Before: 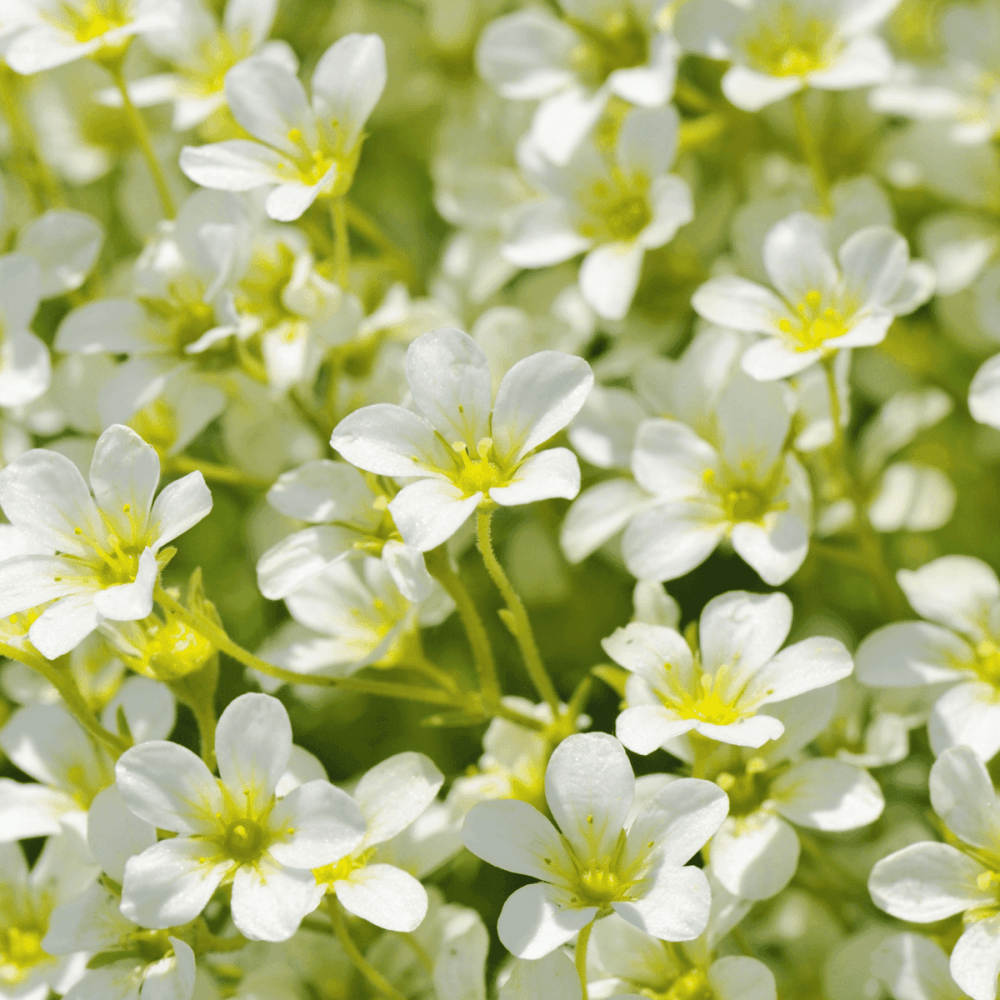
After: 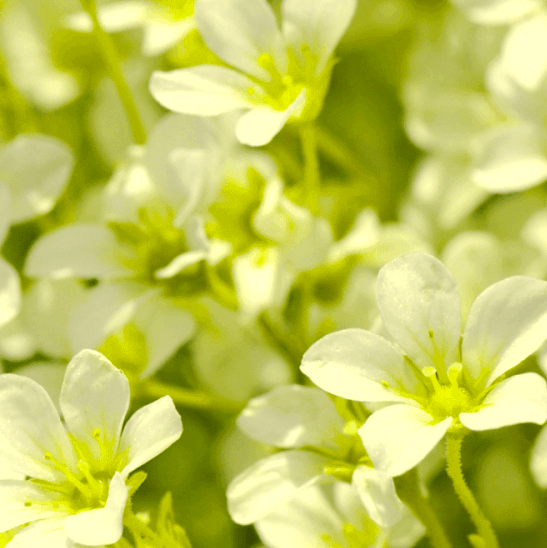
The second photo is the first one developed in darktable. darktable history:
color correction: highlights a* 15, highlights b* 31.55
color balance: mode lift, gamma, gain (sRGB), lift [0.997, 0.979, 1.021, 1.011], gamma [1, 1.084, 0.916, 0.998], gain [1, 0.87, 1.13, 1.101], contrast 4.55%, contrast fulcrum 38.24%, output saturation 104.09%
crop and rotate: left 3.047%, top 7.509%, right 42.236%, bottom 37.598%
